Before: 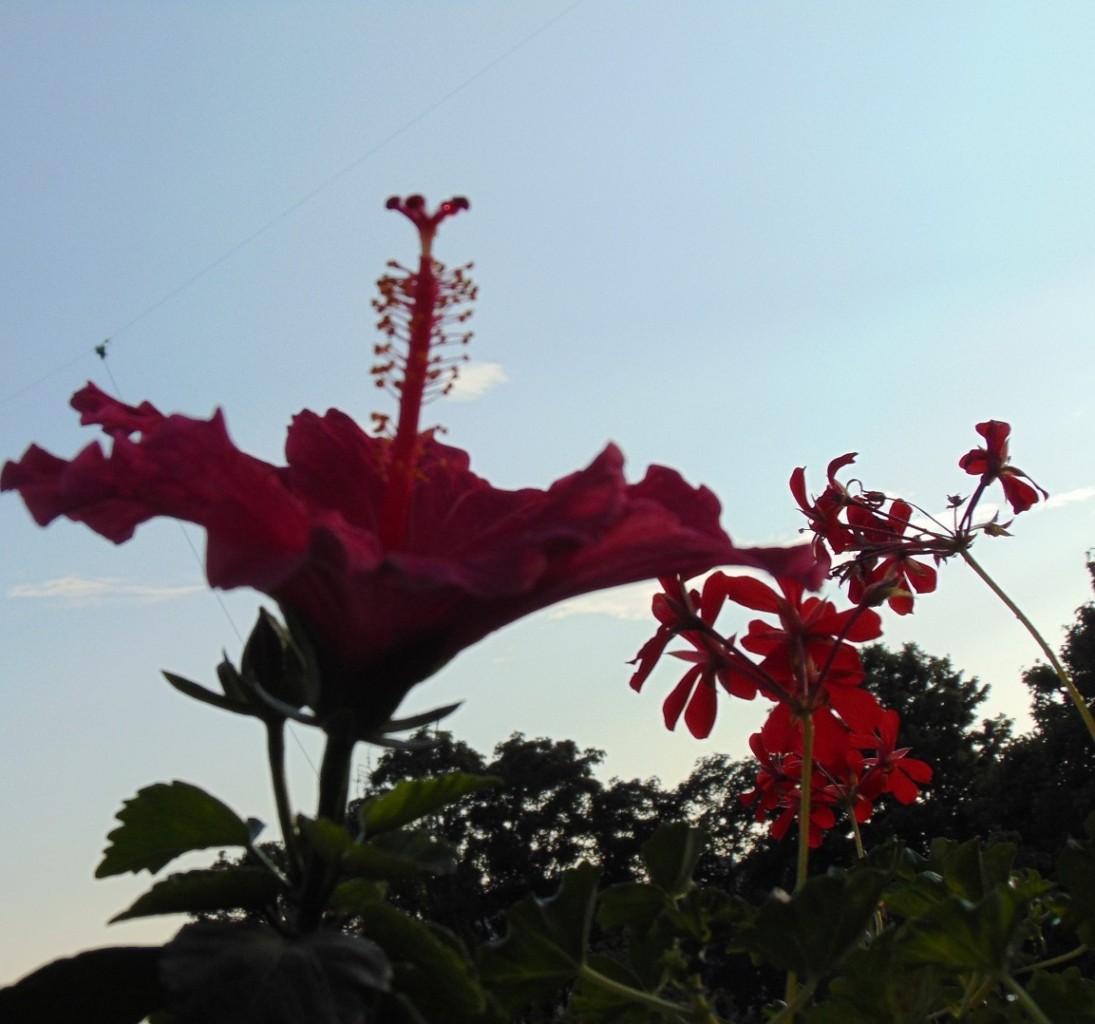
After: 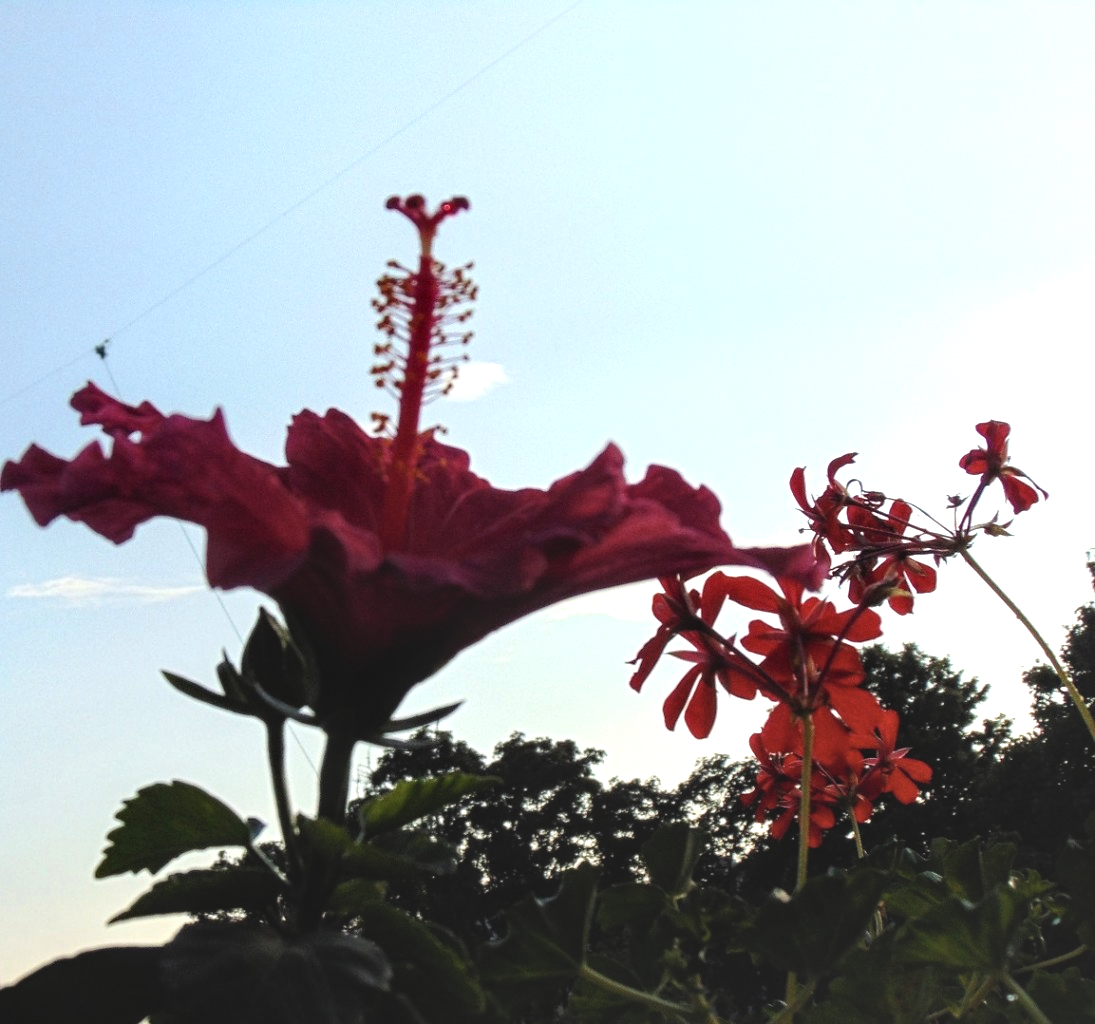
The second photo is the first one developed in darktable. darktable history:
local contrast: on, module defaults
tone equalizer: -8 EV -0.789 EV, -7 EV -0.697 EV, -6 EV -0.59 EV, -5 EV -0.415 EV, -3 EV 0.369 EV, -2 EV 0.6 EV, -1 EV 0.699 EV, +0 EV 0.753 EV
